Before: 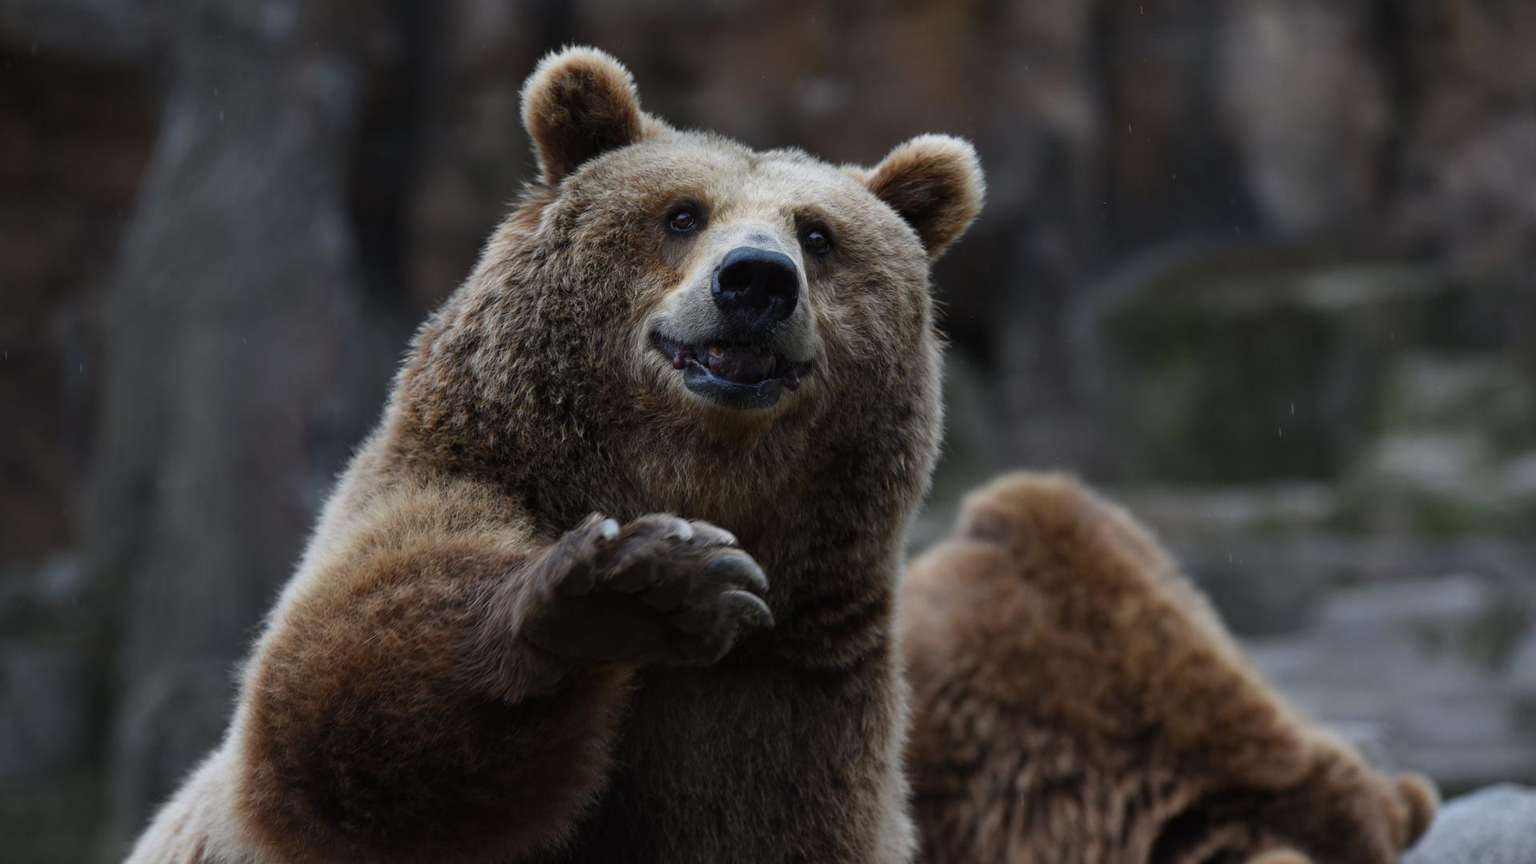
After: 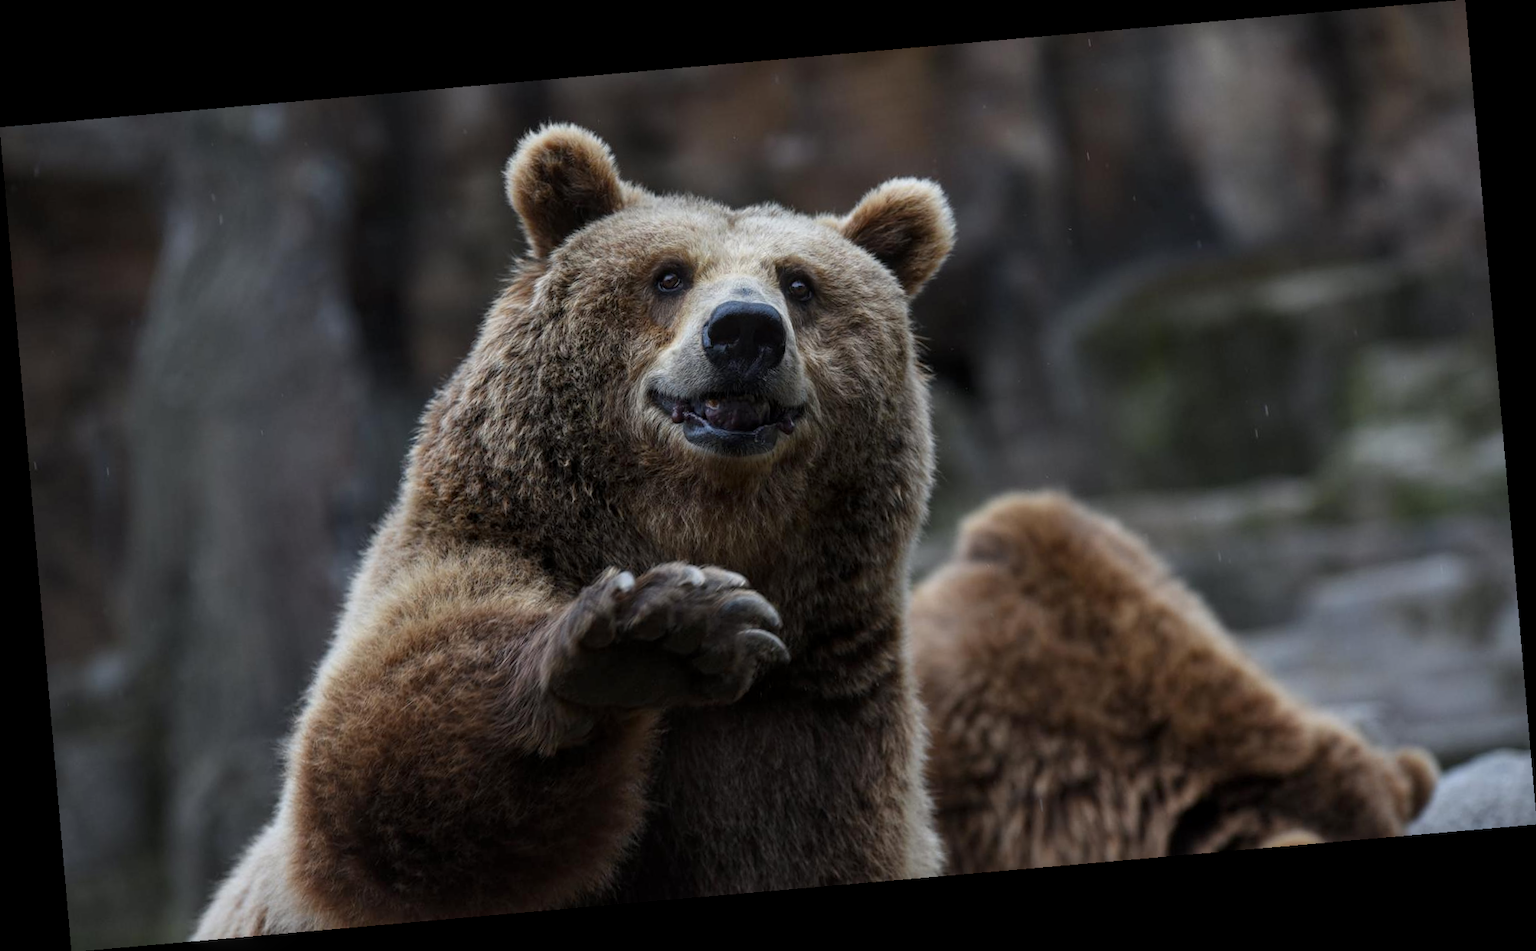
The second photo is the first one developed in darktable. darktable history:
rotate and perspective: rotation -4.98°, automatic cropping off
local contrast: on, module defaults
